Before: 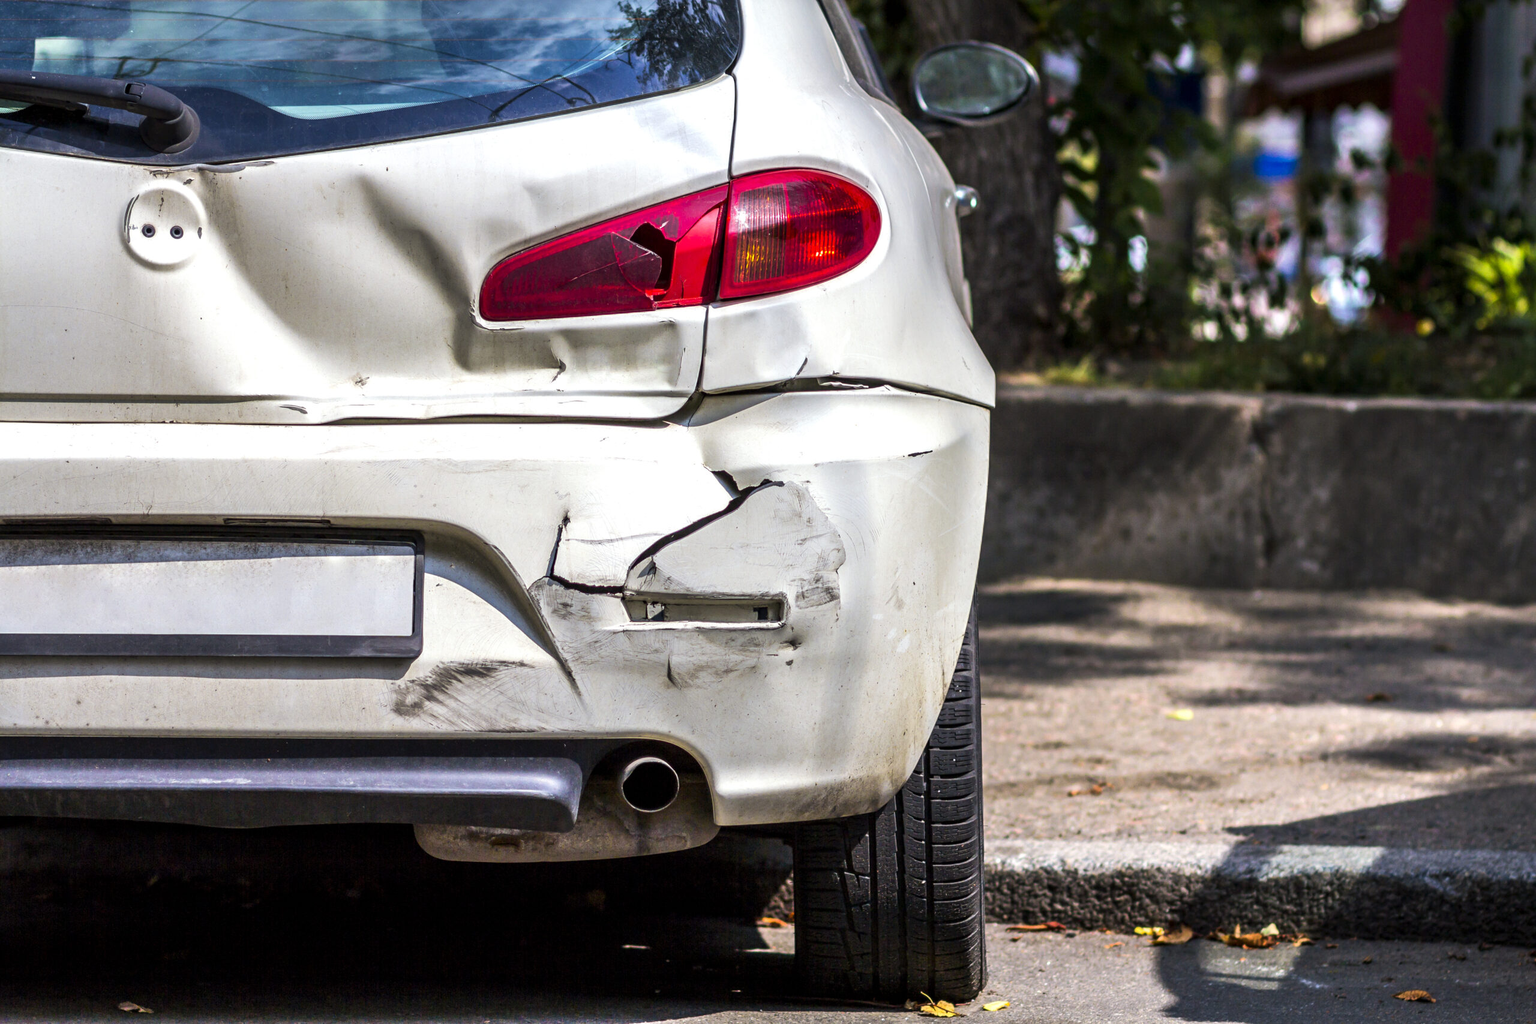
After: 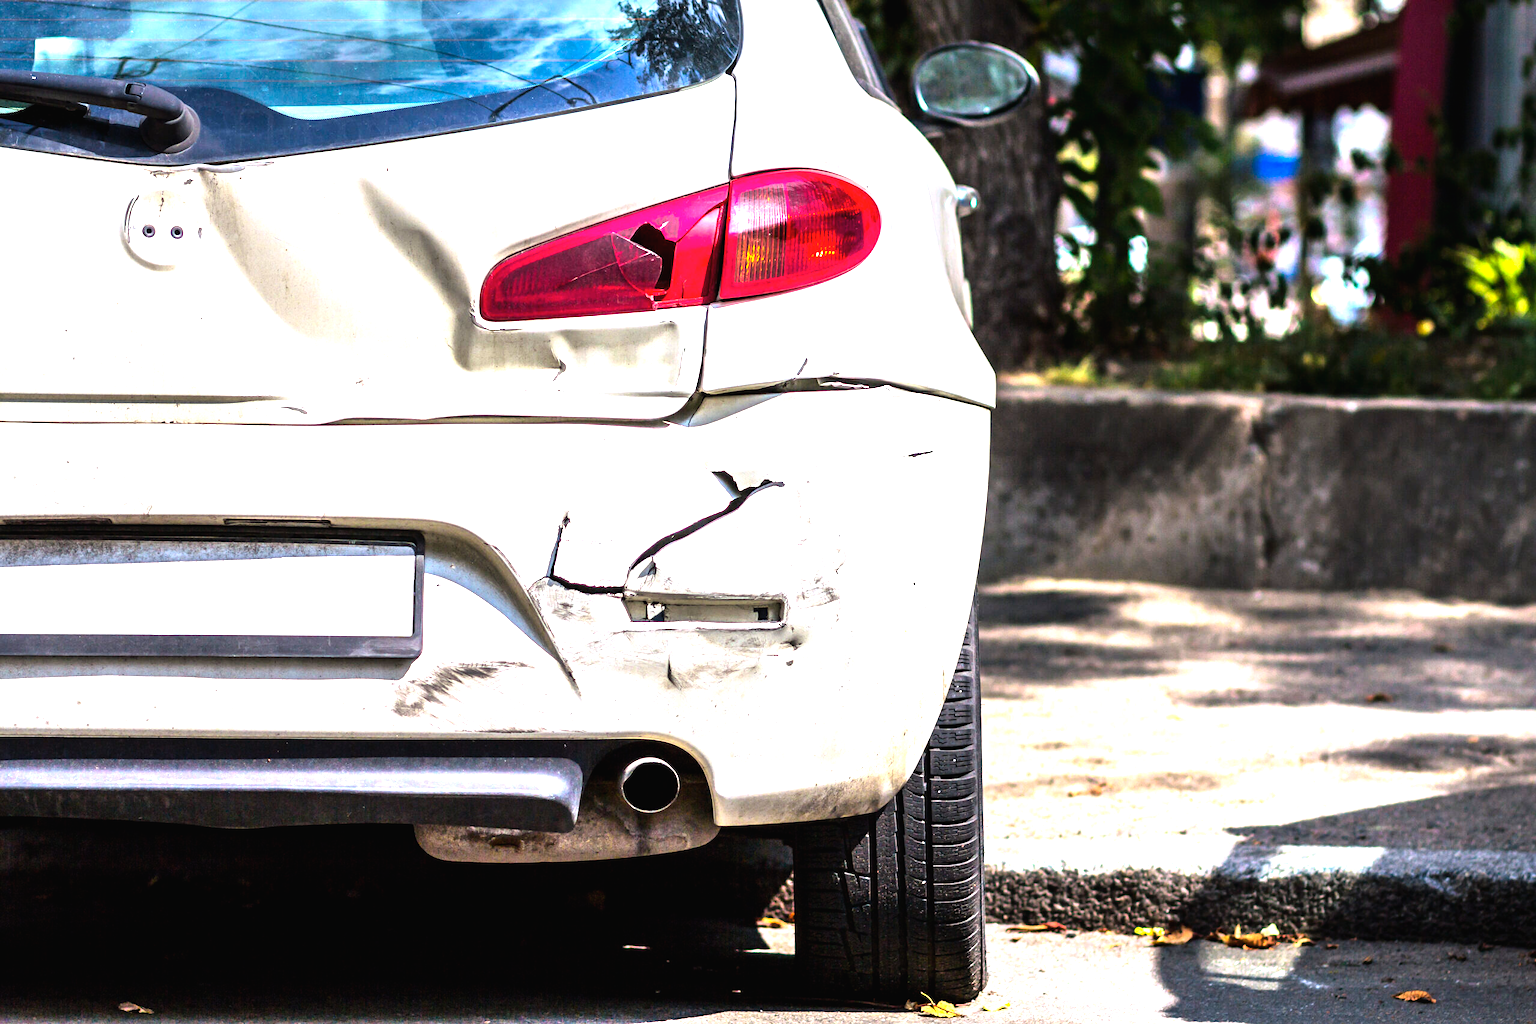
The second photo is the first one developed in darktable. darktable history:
tone equalizer: -8 EV -0.753 EV, -7 EV -0.725 EV, -6 EV -0.574 EV, -5 EV -0.405 EV, -3 EV 0.404 EV, -2 EV 0.6 EV, -1 EV 0.696 EV, +0 EV 0.738 EV, mask exposure compensation -0.492 EV
contrast brightness saturation: contrast 0.074
exposure: black level correction -0.002, exposure 0.715 EV, compensate highlight preservation false
